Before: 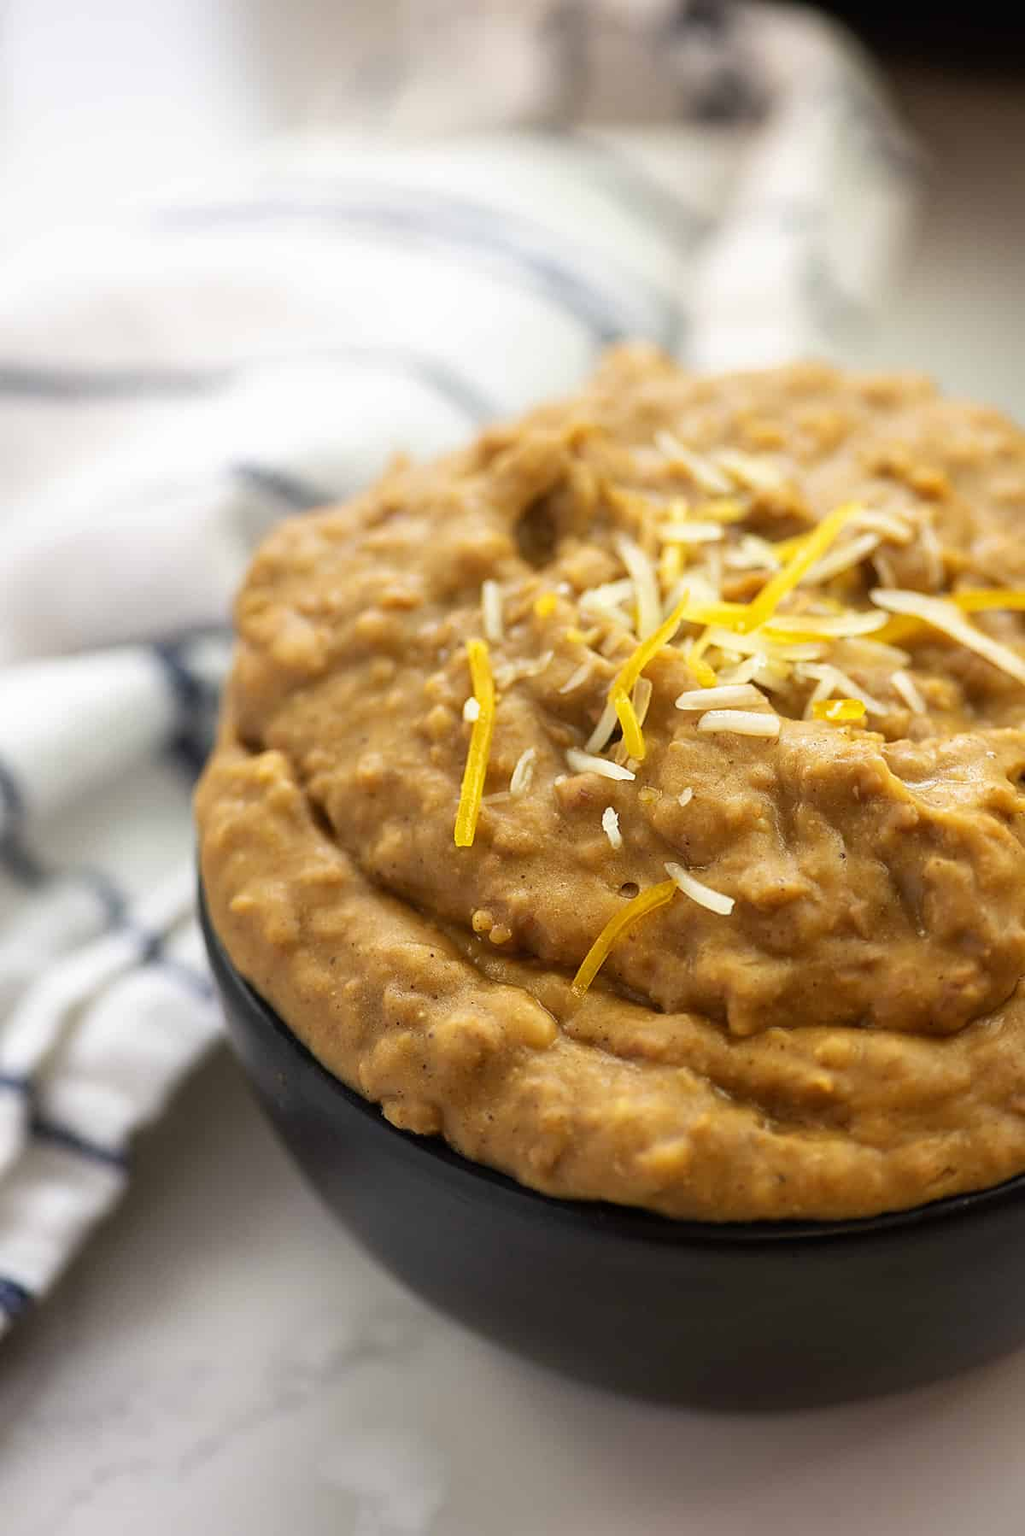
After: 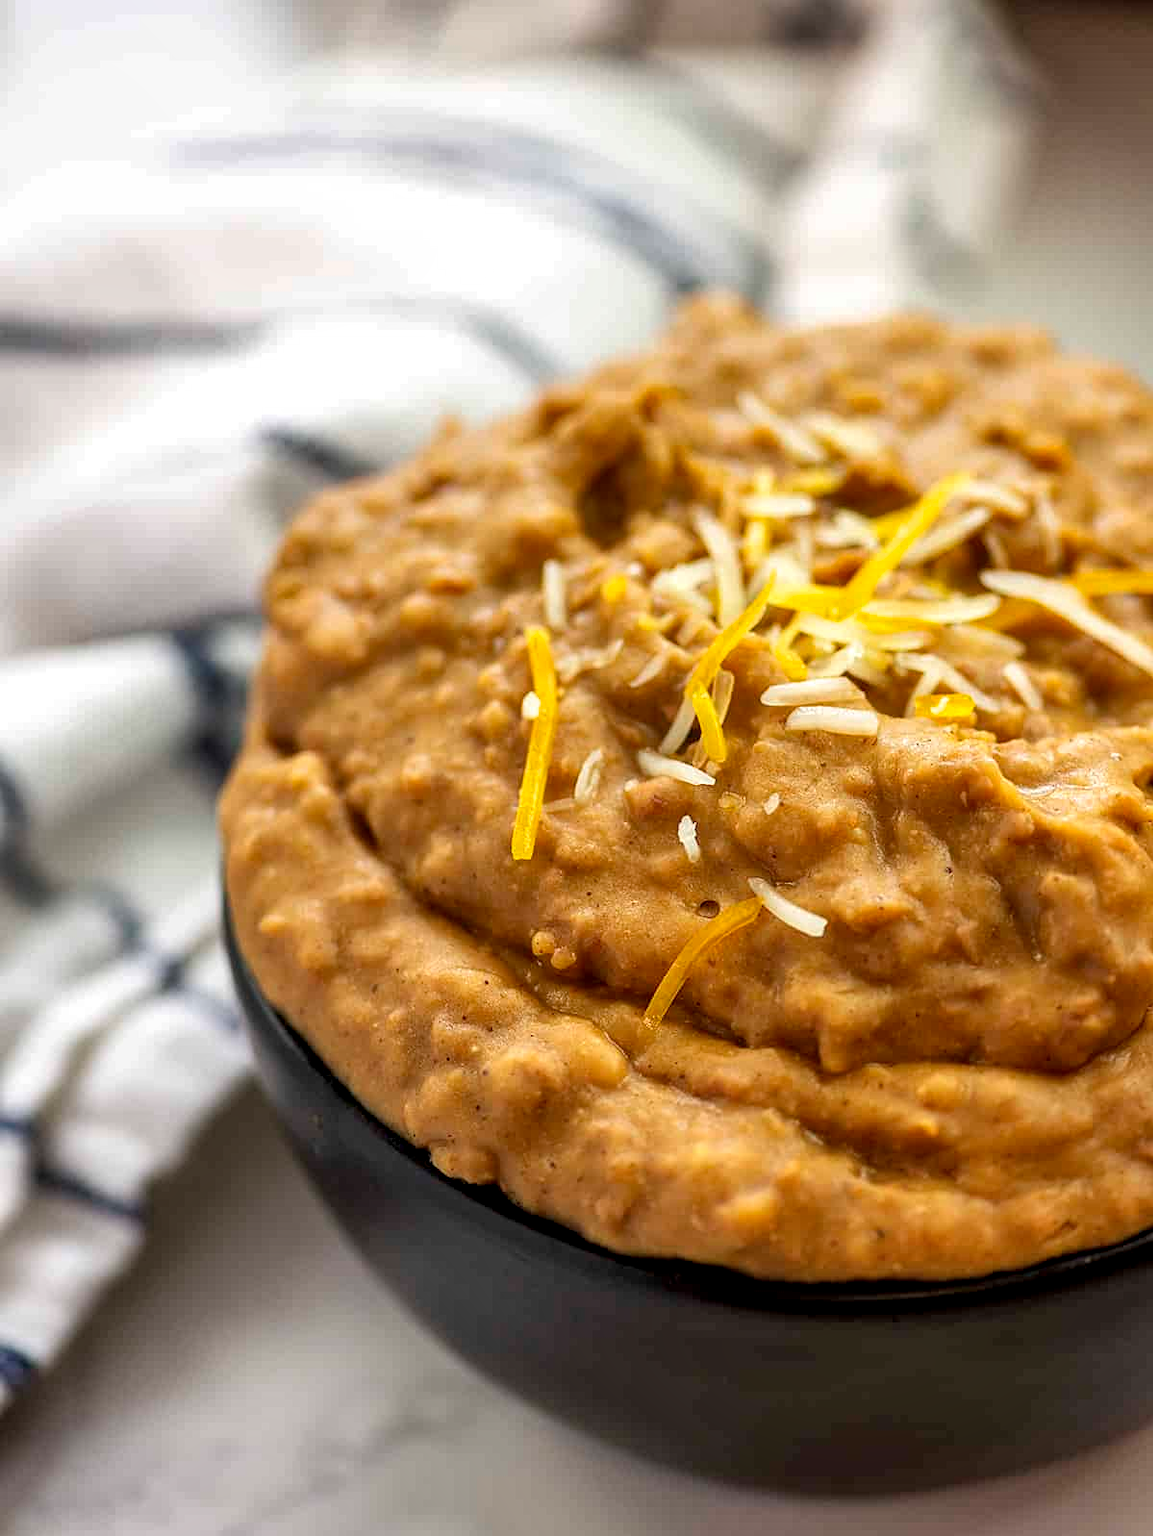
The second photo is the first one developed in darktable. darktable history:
local contrast: on, module defaults
crop and rotate: top 5.436%, bottom 5.713%
shadows and highlights: shadows 52.67, soften with gaussian
